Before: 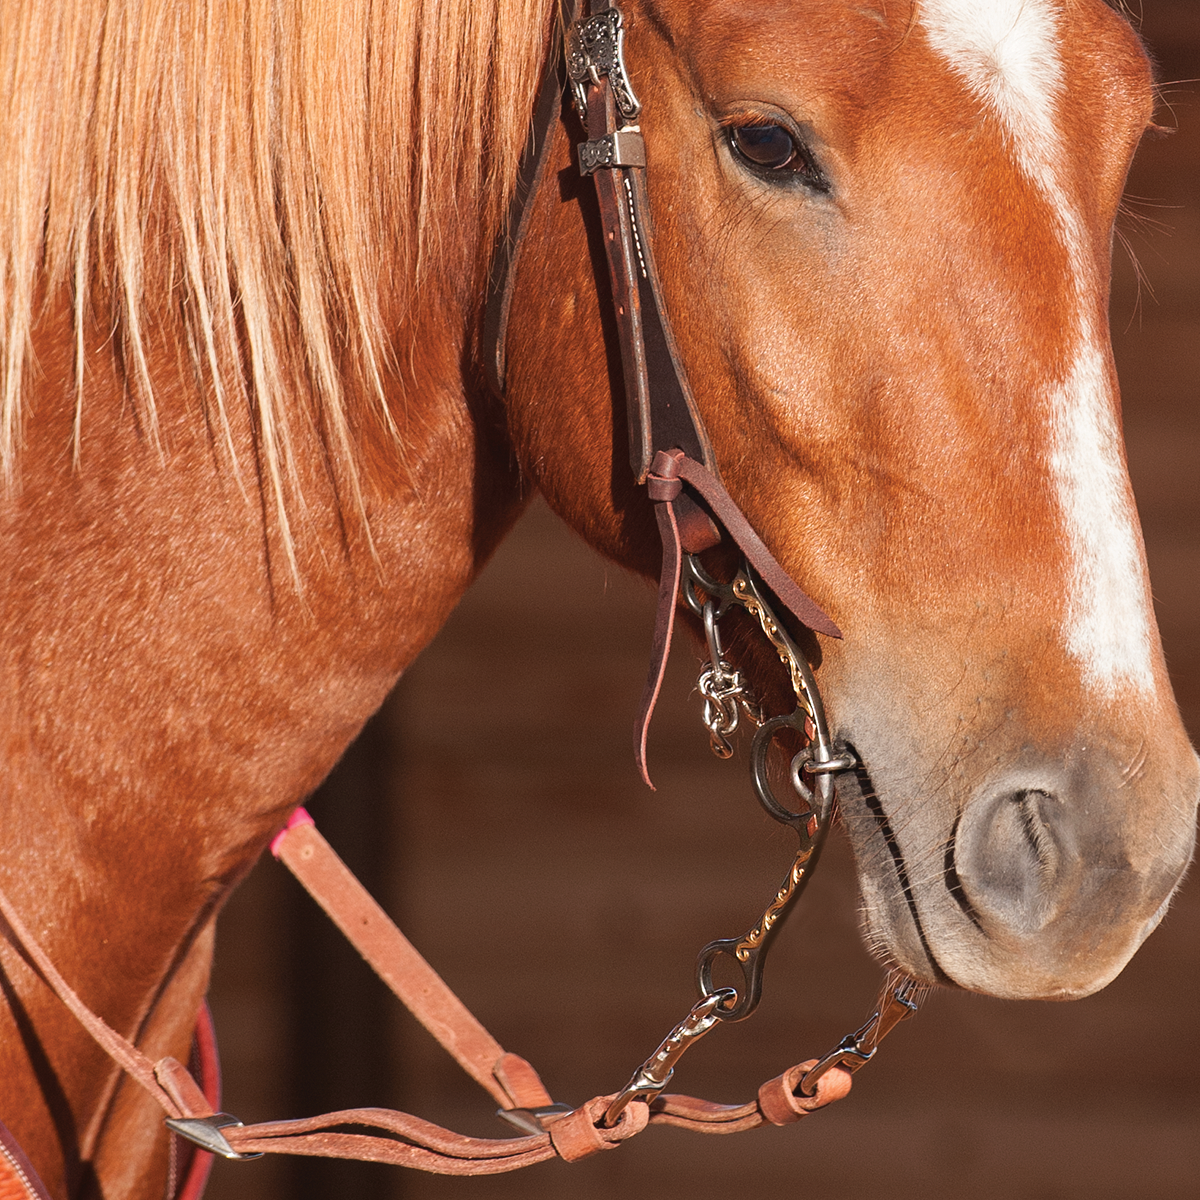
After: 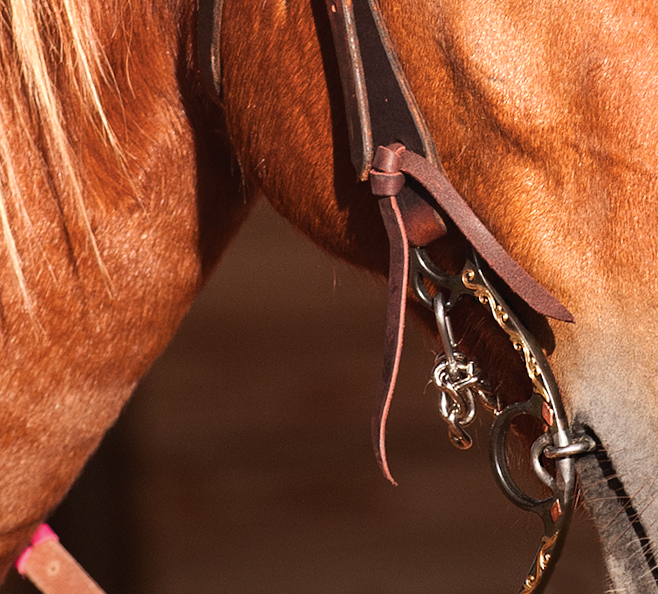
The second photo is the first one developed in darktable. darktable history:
contrast brightness saturation: contrast 0.04, saturation 0.07
graduated density: rotation -180°, offset 27.42
tone equalizer: -8 EV -0.417 EV, -7 EV -0.389 EV, -6 EV -0.333 EV, -5 EV -0.222 EV, -3 EV 0.222 EV, -2 EV 0.333 EV, -1 EV 0.389 EV, +0 EV 0.417 EV, edges refinement/feathering 500, mask exposure compensation -1.57 EV, preserve details no
rotate and perspective: rotation -3.52°, crop left 0.036, crop right 0.964, crop top 0.081, crop bottom 0.919
crop and rotate: left 22.13%, top 22.054%, right 22.026%, bottom 22.102%
